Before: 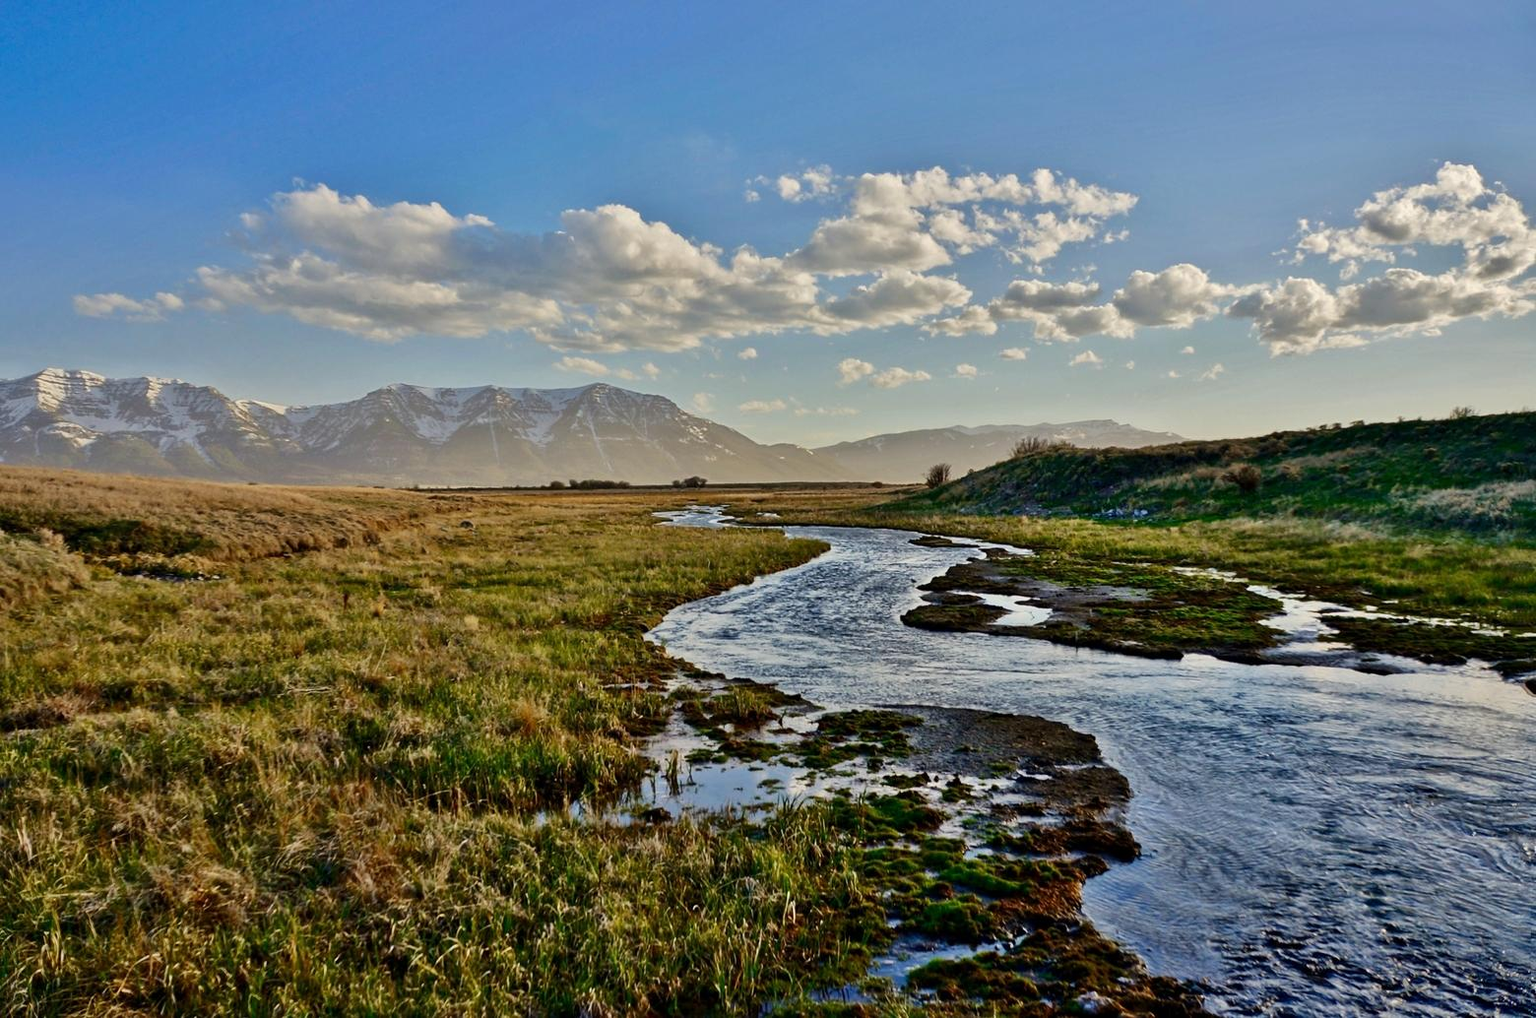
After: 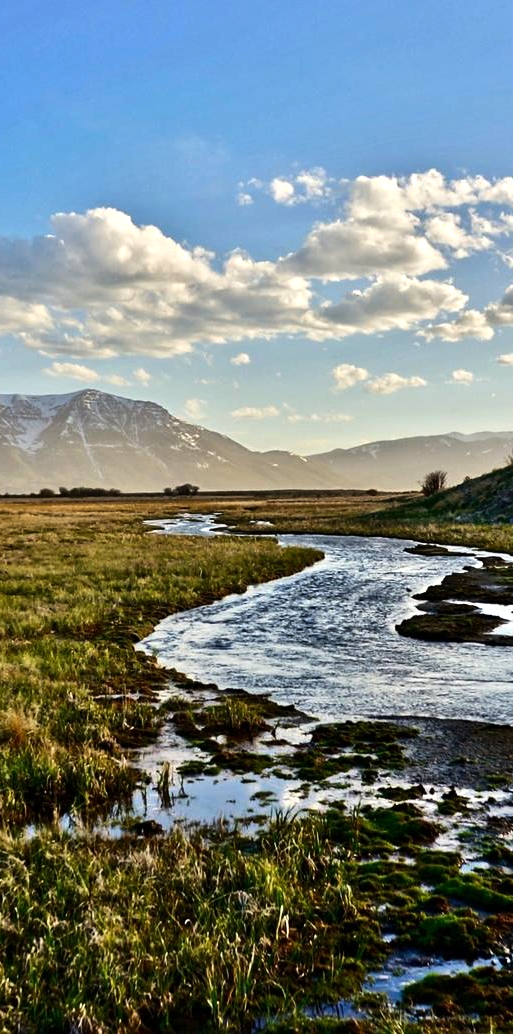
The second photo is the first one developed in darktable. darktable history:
crop: left 33.287%, right 33.796%
tone equalizer: -8 EV -0.727 EV, -7 EV -0.739 EV, -6 EV -0.585 EV, -5 EV -0.392 EV, -3 EV 0.369 EV, -2 EV 0.6 EV, -1 EV 0.695 EV, +0 EV 0.768 EV, edges refinement/feathering 500, mask exposure compensation -1.57 EV, preserve details no
